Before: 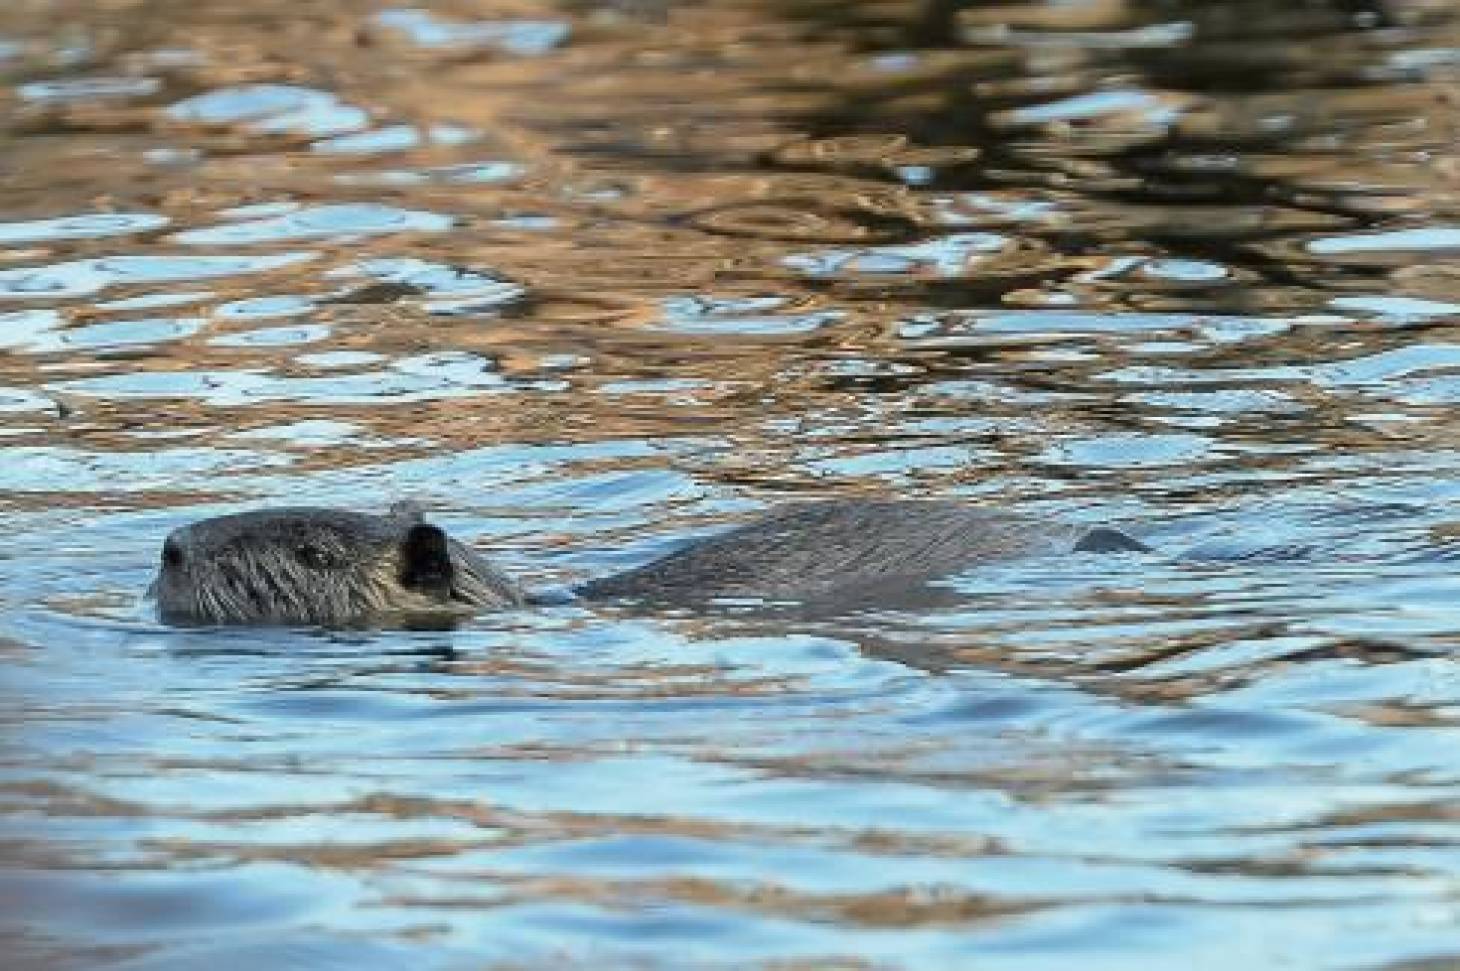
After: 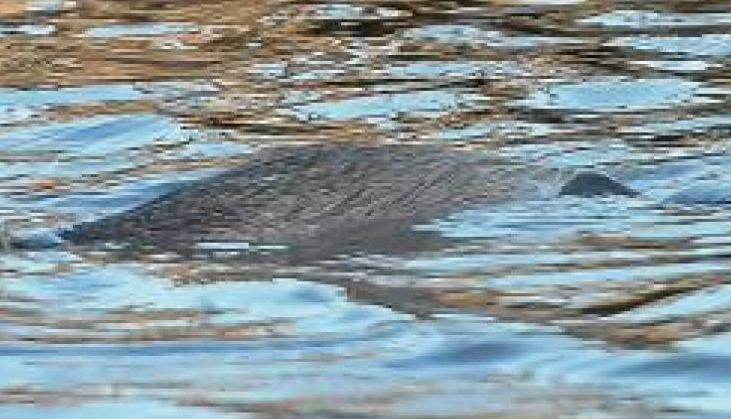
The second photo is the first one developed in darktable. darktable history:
crop: left 35.219%, top 36.732%, right 14.653%, bottom 20.098%
